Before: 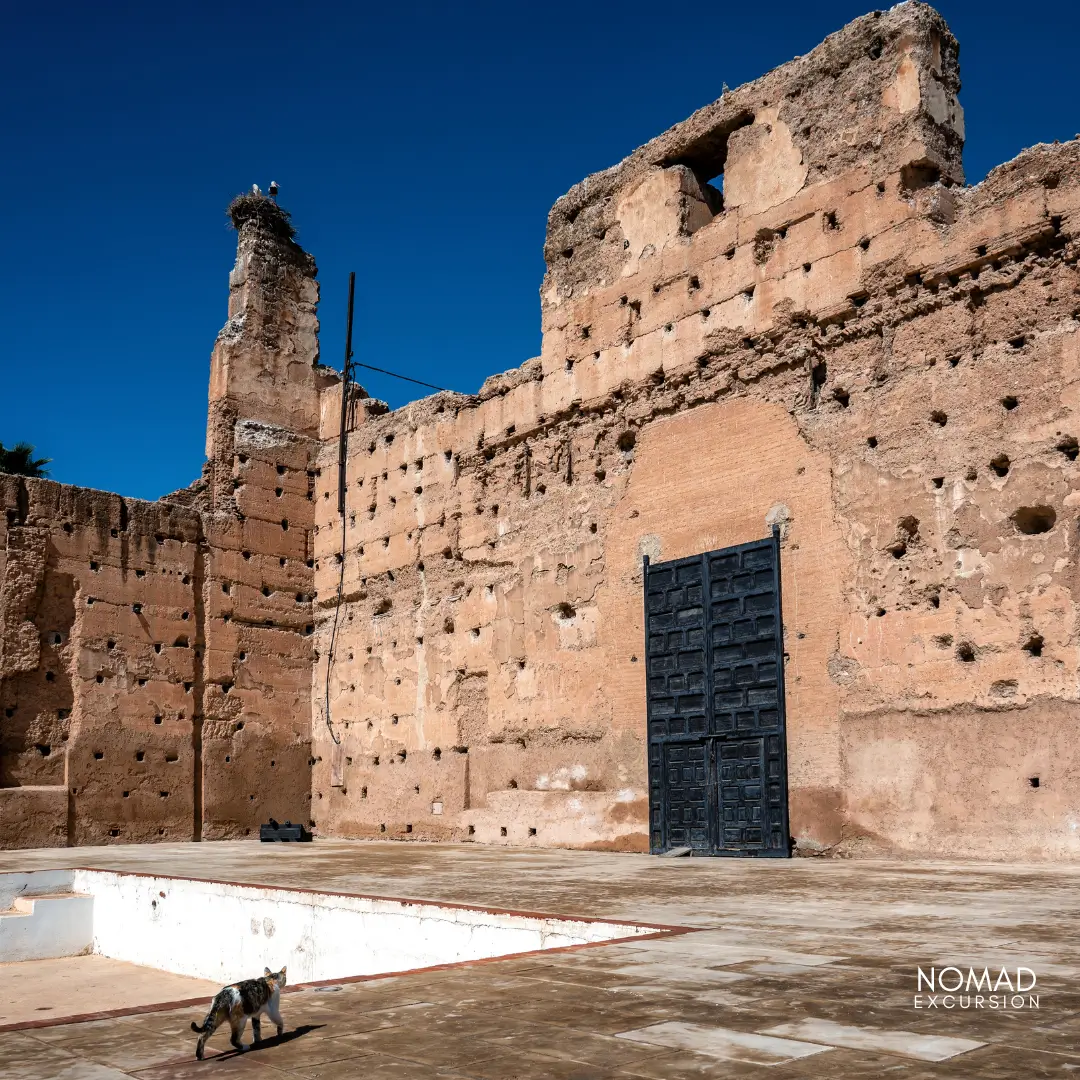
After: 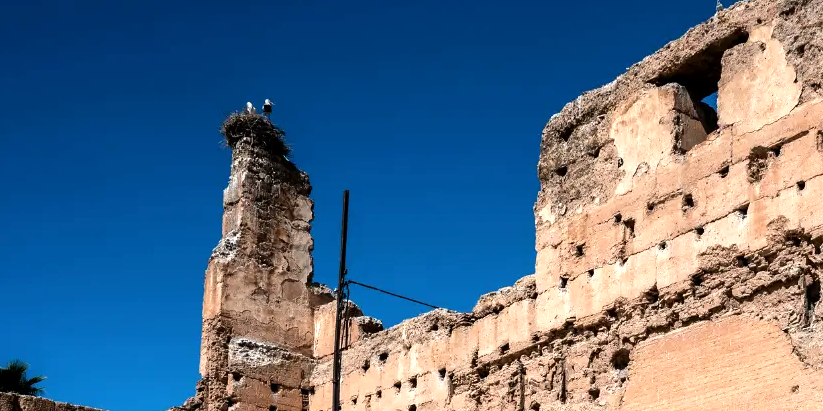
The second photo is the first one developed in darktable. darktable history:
crop: left 0.579%, top 7.627%, right 23.167%, bottom 54.275%
shadows and highlights: shadows -10, white point adjustment 1.5, highlights 10
exposure: black level correction 0.001, exposure 0.191 EV, compensate highlight preservation false
tone equalizer: -8 EV -0.417 EV, -7 EV -0.389 EV, -6 EV -0.333 EV, -5 EV -0.222 EV, -3 EV 0.222 EV, -2 EV 0.333 EV, -1 EV 0.389 EV, +0 EV 0.417 EV, edges refinement/feathering 500, mask exposure compensation -1.57 EV, preserve details no
